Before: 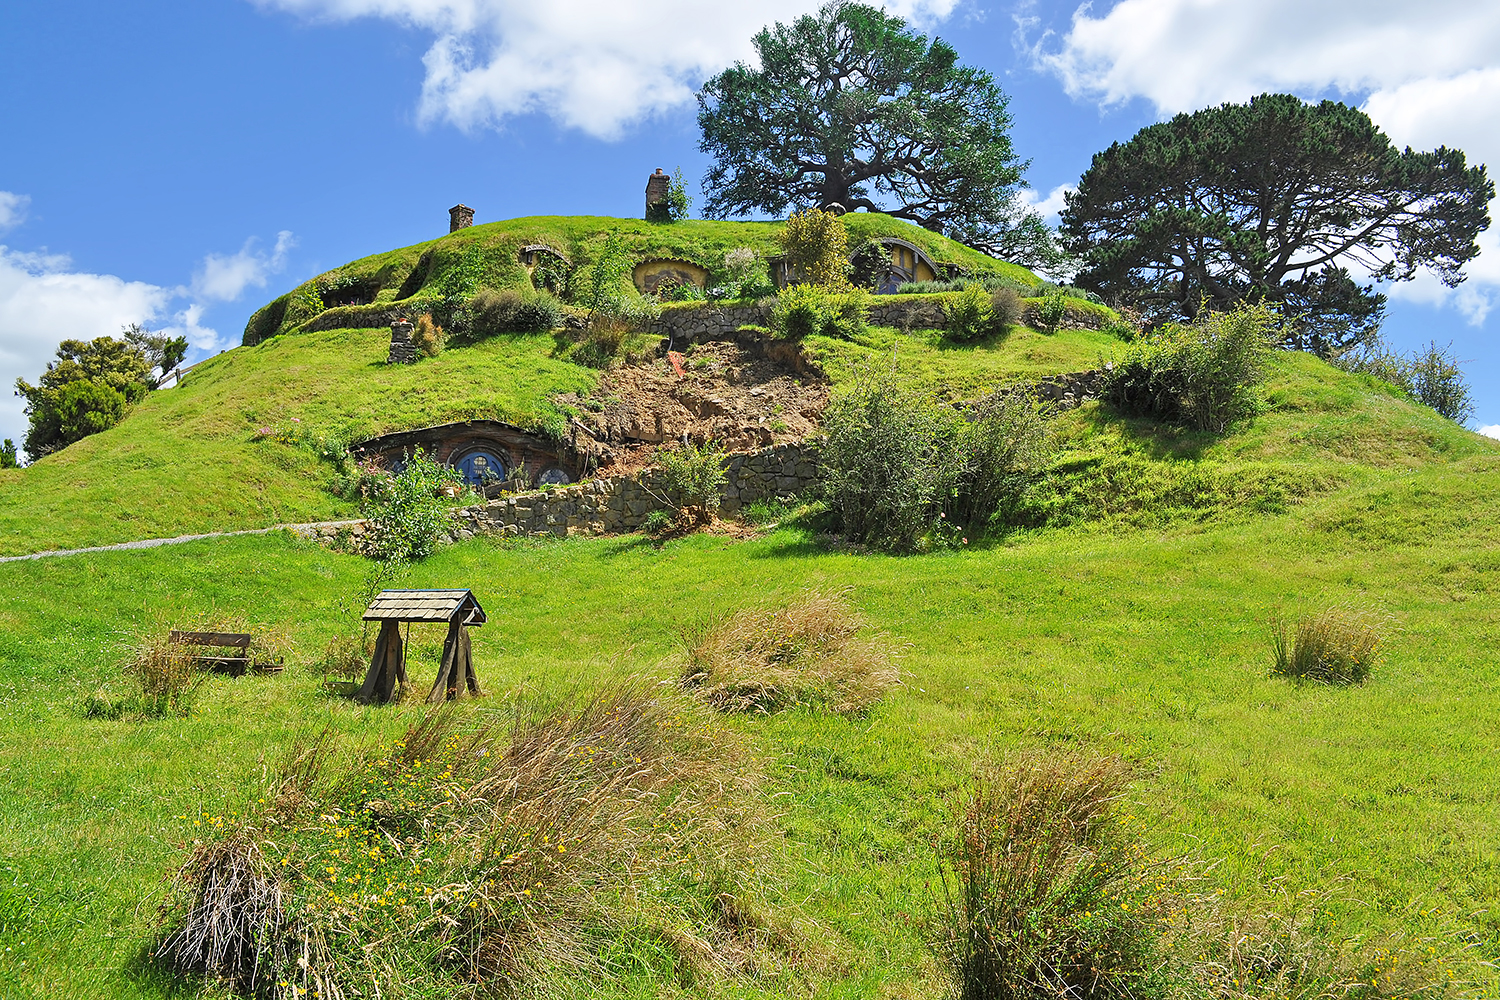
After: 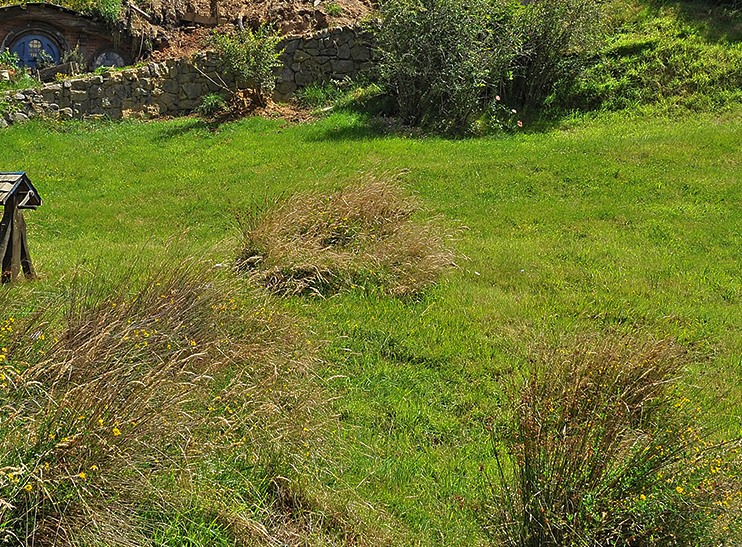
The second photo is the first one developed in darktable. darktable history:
base curve: curves: ch0 [(0, 0) (0.595, 0.418) (1, 1)], preserve colors none
crop: left 29.672%, top 41.786%, right 20.851%, bottom 3.487%
